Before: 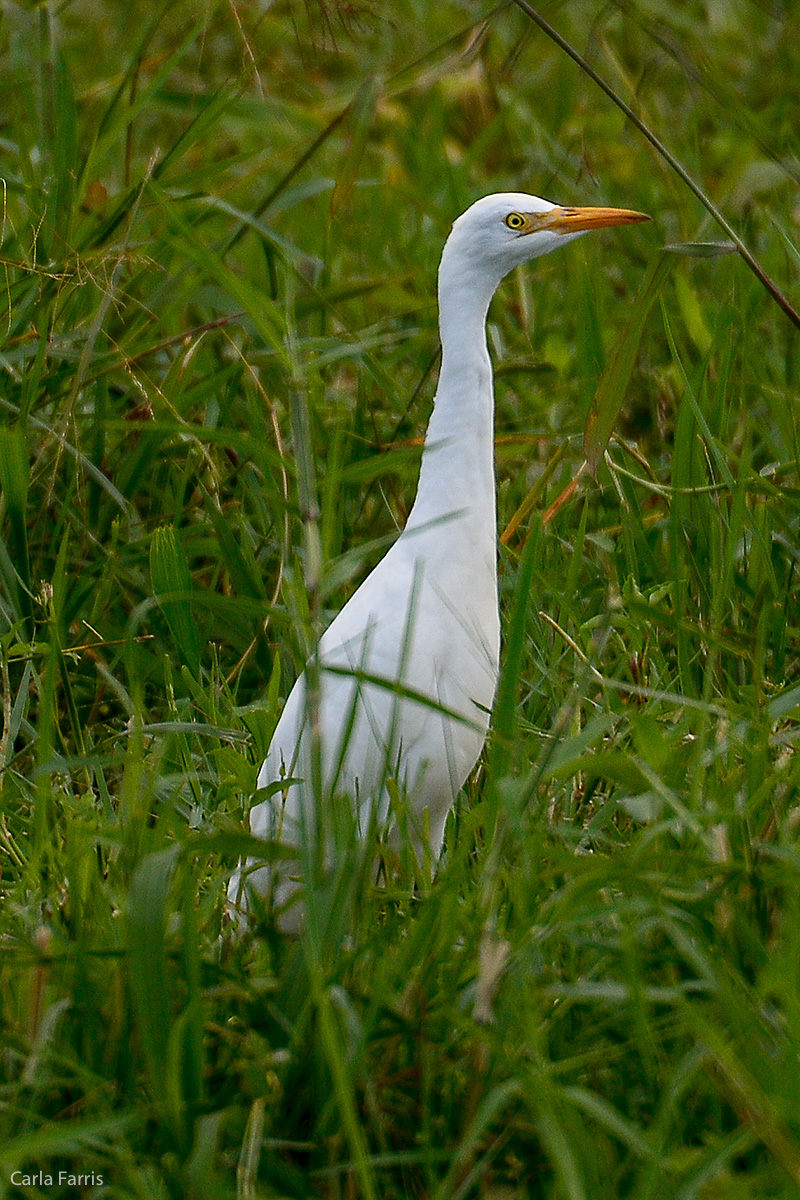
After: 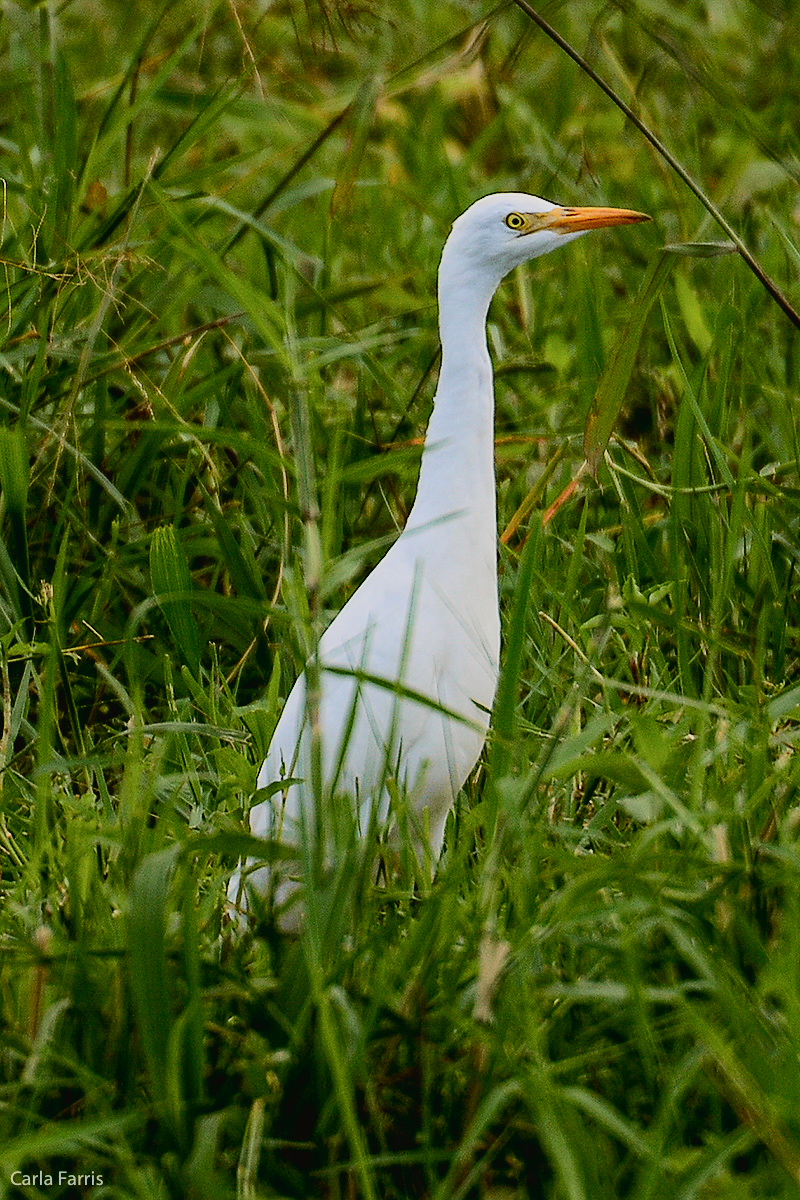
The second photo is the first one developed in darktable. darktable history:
filmic rgb: black relative exposure -7.65 EV, white relative exposure 4.56 EV, hardness 3.61, contrast 1.05
contrast brightness saturation: contrast 0.03, brightness 0.06, saturation 0.13
tone curve: curves: ch0 [(0, 0.024) (0.049, 0.038) (0.176, 0.162) (0.33, 0.331) (0.432, 0.475) (0.601, 0.665) (0.843, 0.876) (1, 1)]; ch1 [(0, 0) (0.339, 0.358) (0.445, 0.439) (0.476, 0.47) (0.504, 0.504) (0.53, 0.511) (0.557, 0.558) (0.627, 0.635) (0.728, 0.746) (1, 1)]; ch2 [(0, 0) (0.327, 0.324) (0.417, 0.44) (0.46, 0.453) (0.502, 0.504) (0.526, 0.52) (0.54, 0.564) (0.606, 0.626) (0.76, 0.75) (1, 1)], color space Lab, independent channels, preserve colors none
